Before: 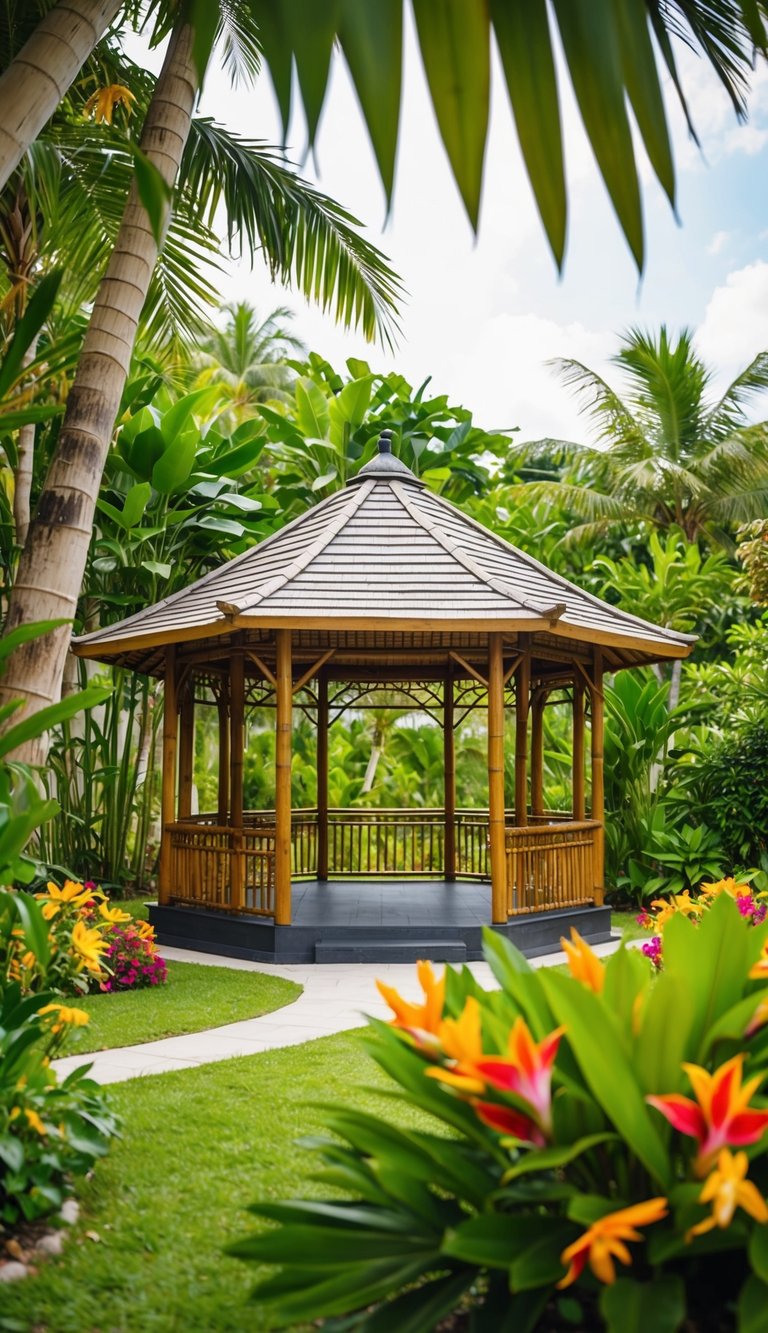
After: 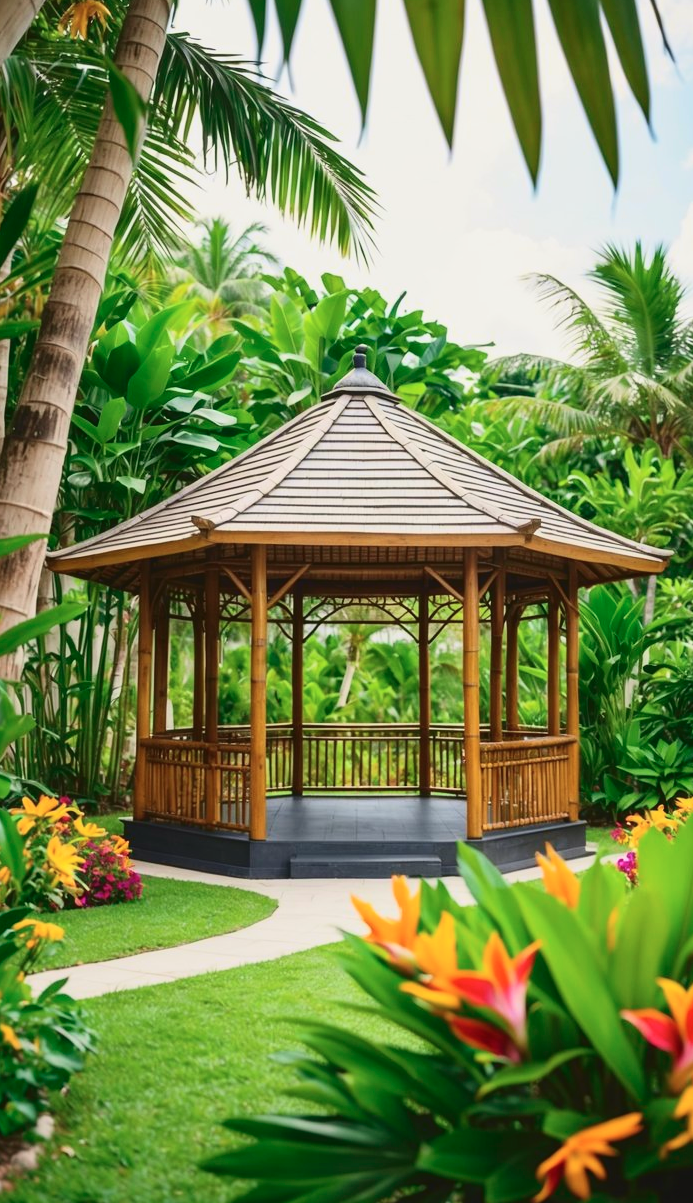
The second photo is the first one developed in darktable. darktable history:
tone curve: curves: ch0 [(0, 0.049) (0.175, 0.178) (0.466, 0.498) (0.715, 0.767) (0.819, 0.851) (1, 0.961)]; ch1 [(0, 0) (0.437, 0.398) (0.476, 0.466) (0.505, 0.505) (0.534, 0.544) (0.595, 0.608) (0.641, 0.643) (1, 1)]; ch2 [(0, 0) (0.359, 0.379) (0.437, 0.44) (0.489, 0.495) (0.518, 0.537) (0.579, 0.579) (1, 1)], color space Lab, independent channels, preserve colors none
crop: left 3.305%, top 6.436%, right 6.389%, bottom 3.258%
